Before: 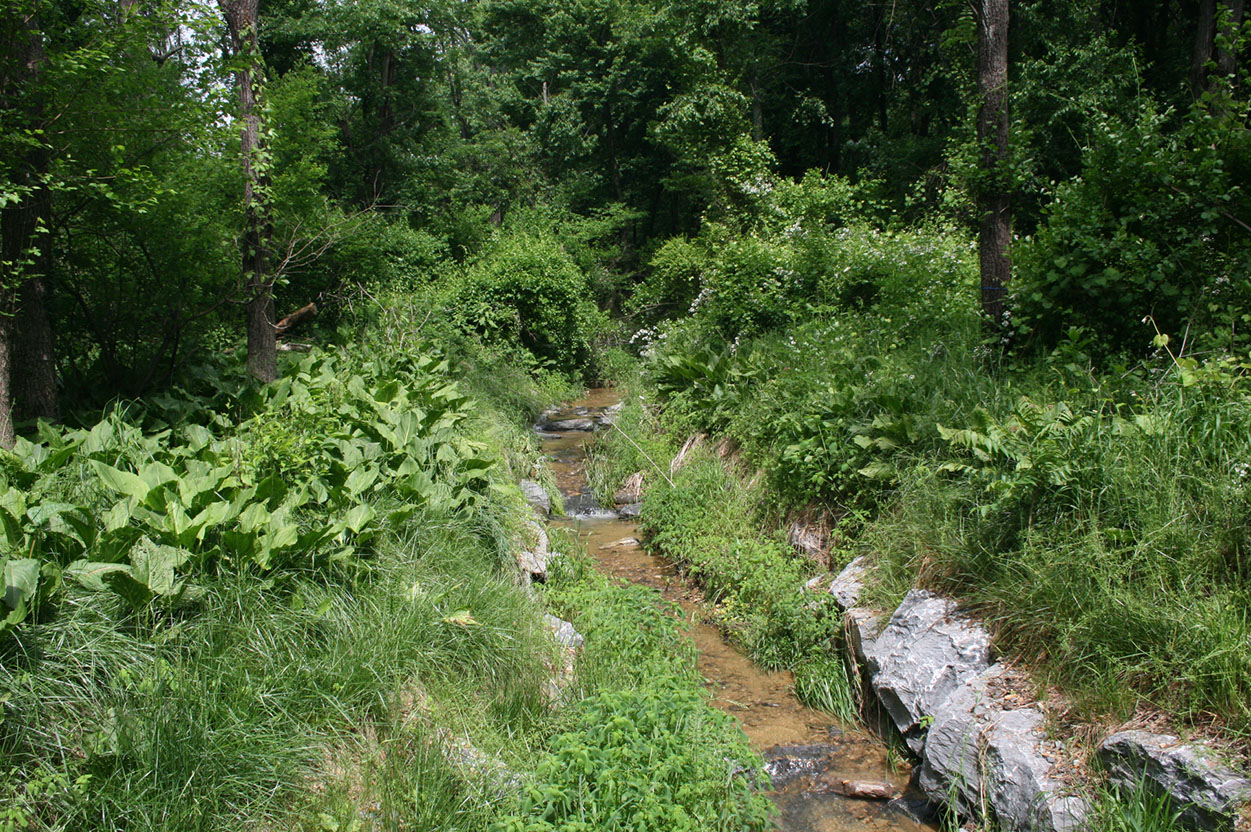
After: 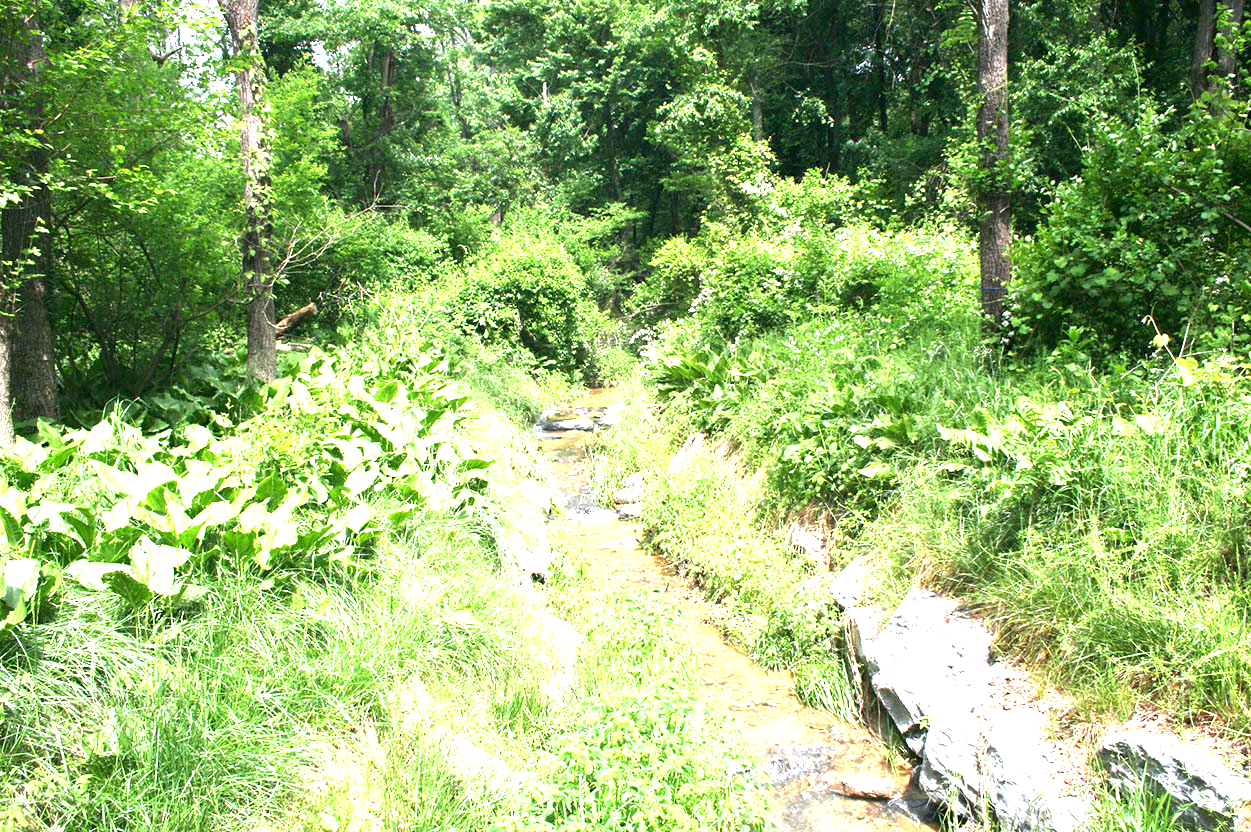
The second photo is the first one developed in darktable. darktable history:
exposure: black level correction 0.001, exposure 2.598 EV, compensate exposure bias true, compensate highlight preservation false
